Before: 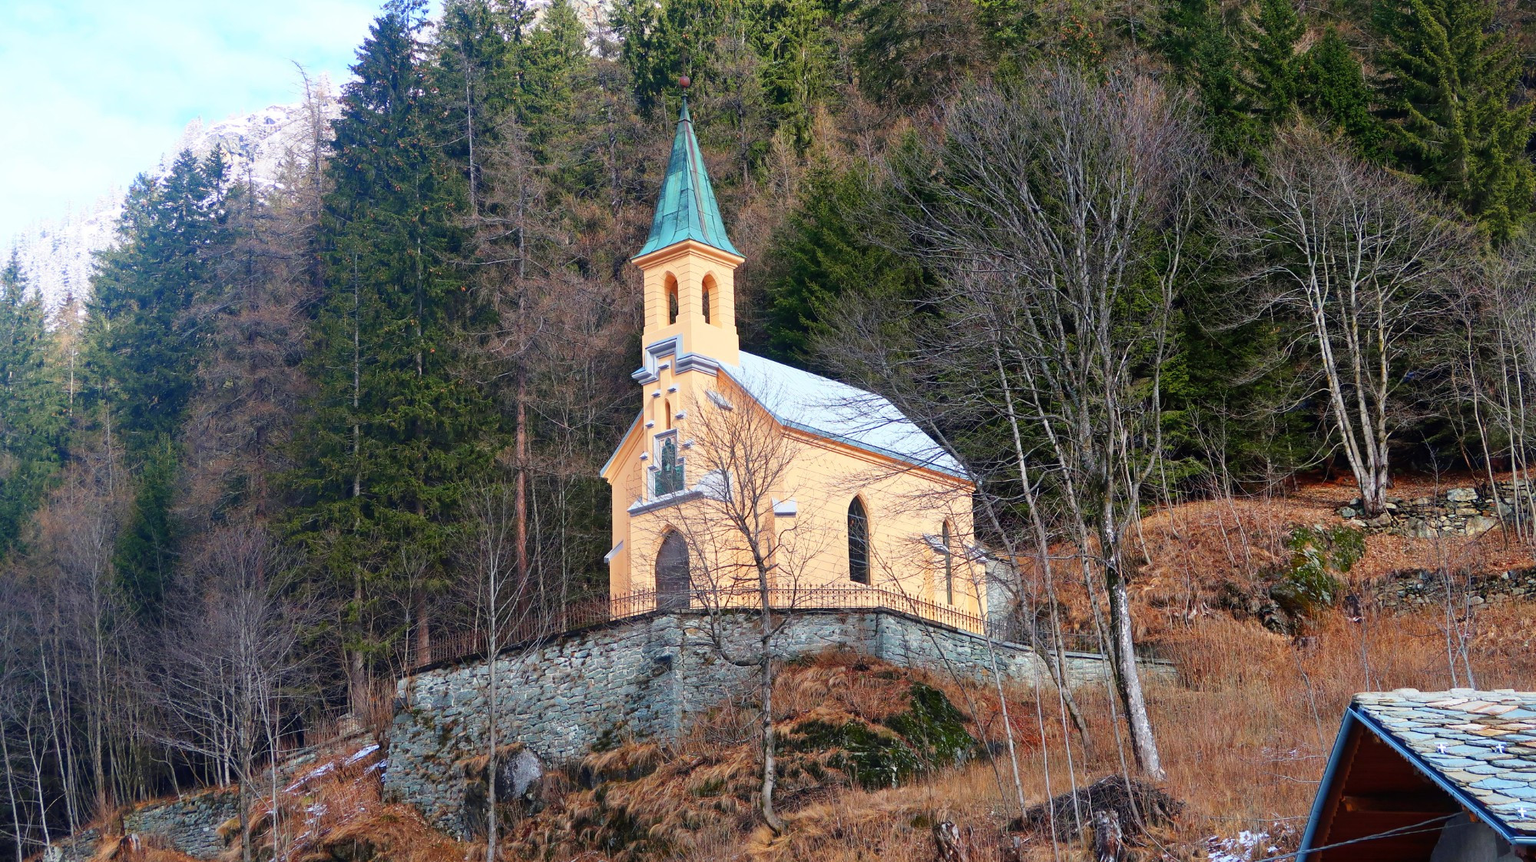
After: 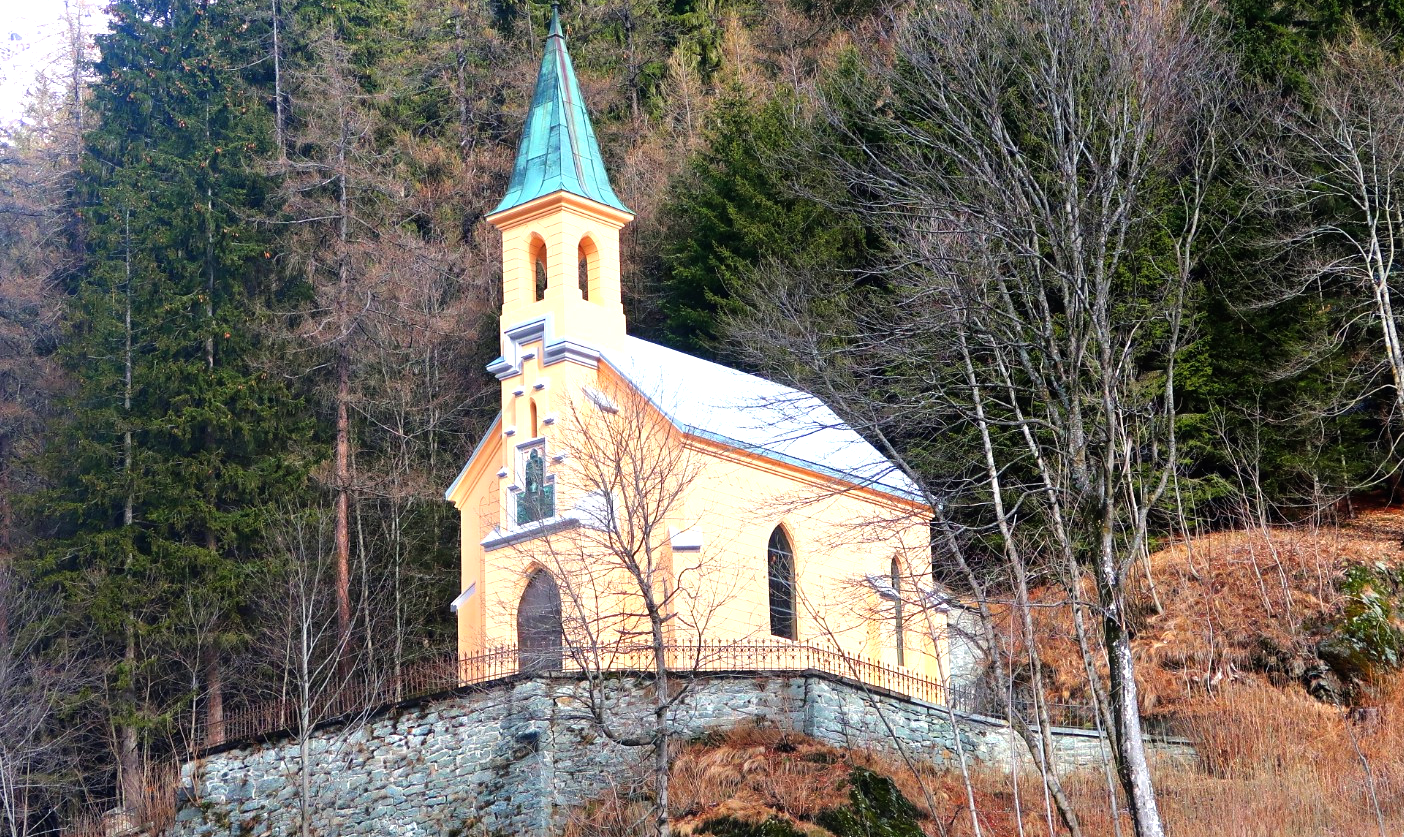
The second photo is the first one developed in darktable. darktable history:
tone equalizer: -8 EV -0.715 EV, -7 EV -0.714 EV, -6 EV -0.637 EV, -5 EV -0.379 EV, -3 EV 0.369 EV, -2 EV 0.6 EV, -1 EV 0.678 EV, +0 EV 0.731 EV
crop and rotate: left 16.833%, top 10.888%, right 12.938%, bottom 14.445%
